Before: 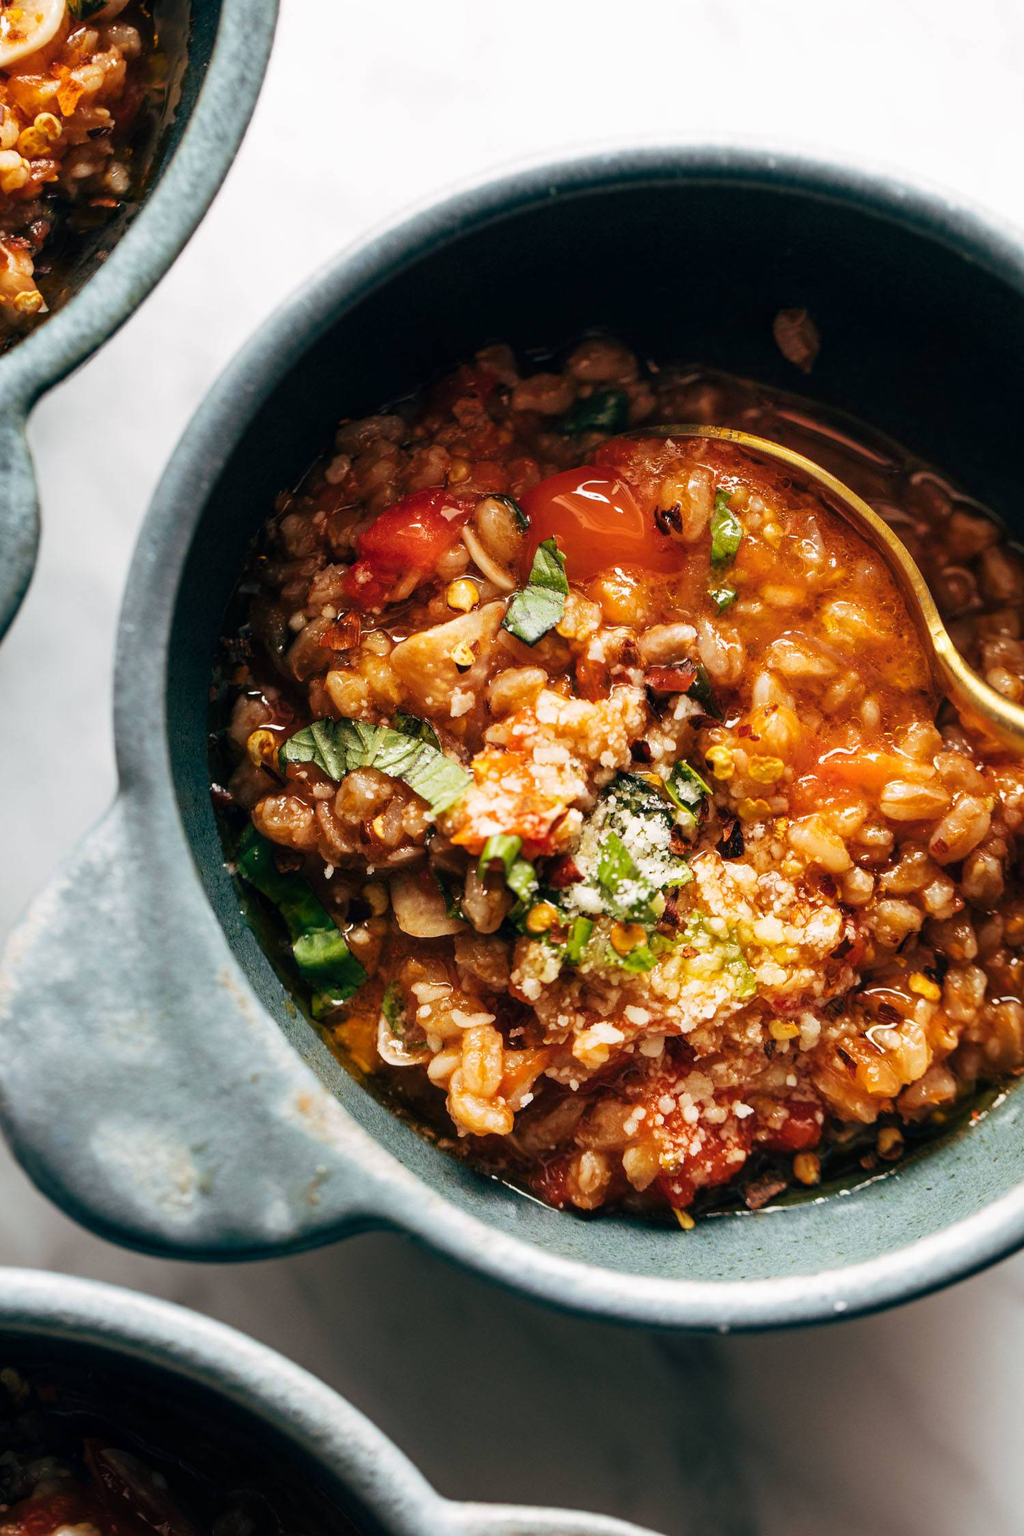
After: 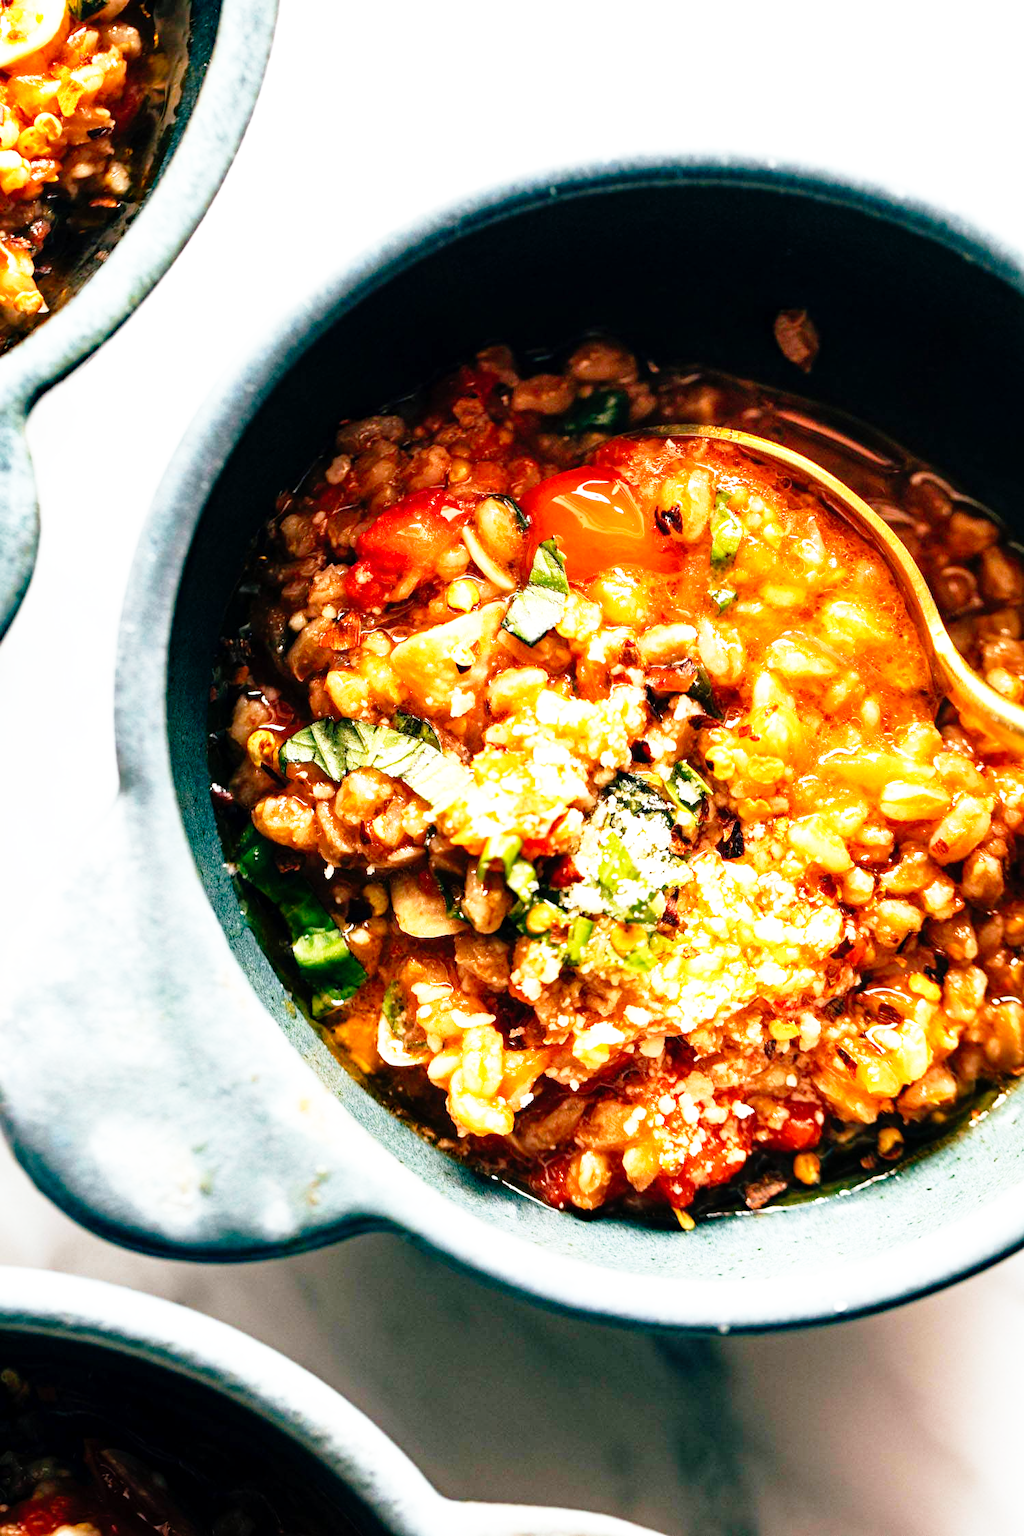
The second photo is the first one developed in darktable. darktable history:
haze removal: compatibility mode true, adaptive false
exposure: black level correction 0.001, exposure 0.499 EV, compensate highlight preservation false
base curve: curves: ch0 [(0, 0) (0.012, 0.01) (0.073, 0.168) (0.31, 0.711) (0.645, 0.957) (1, 1)], preserve colors none
